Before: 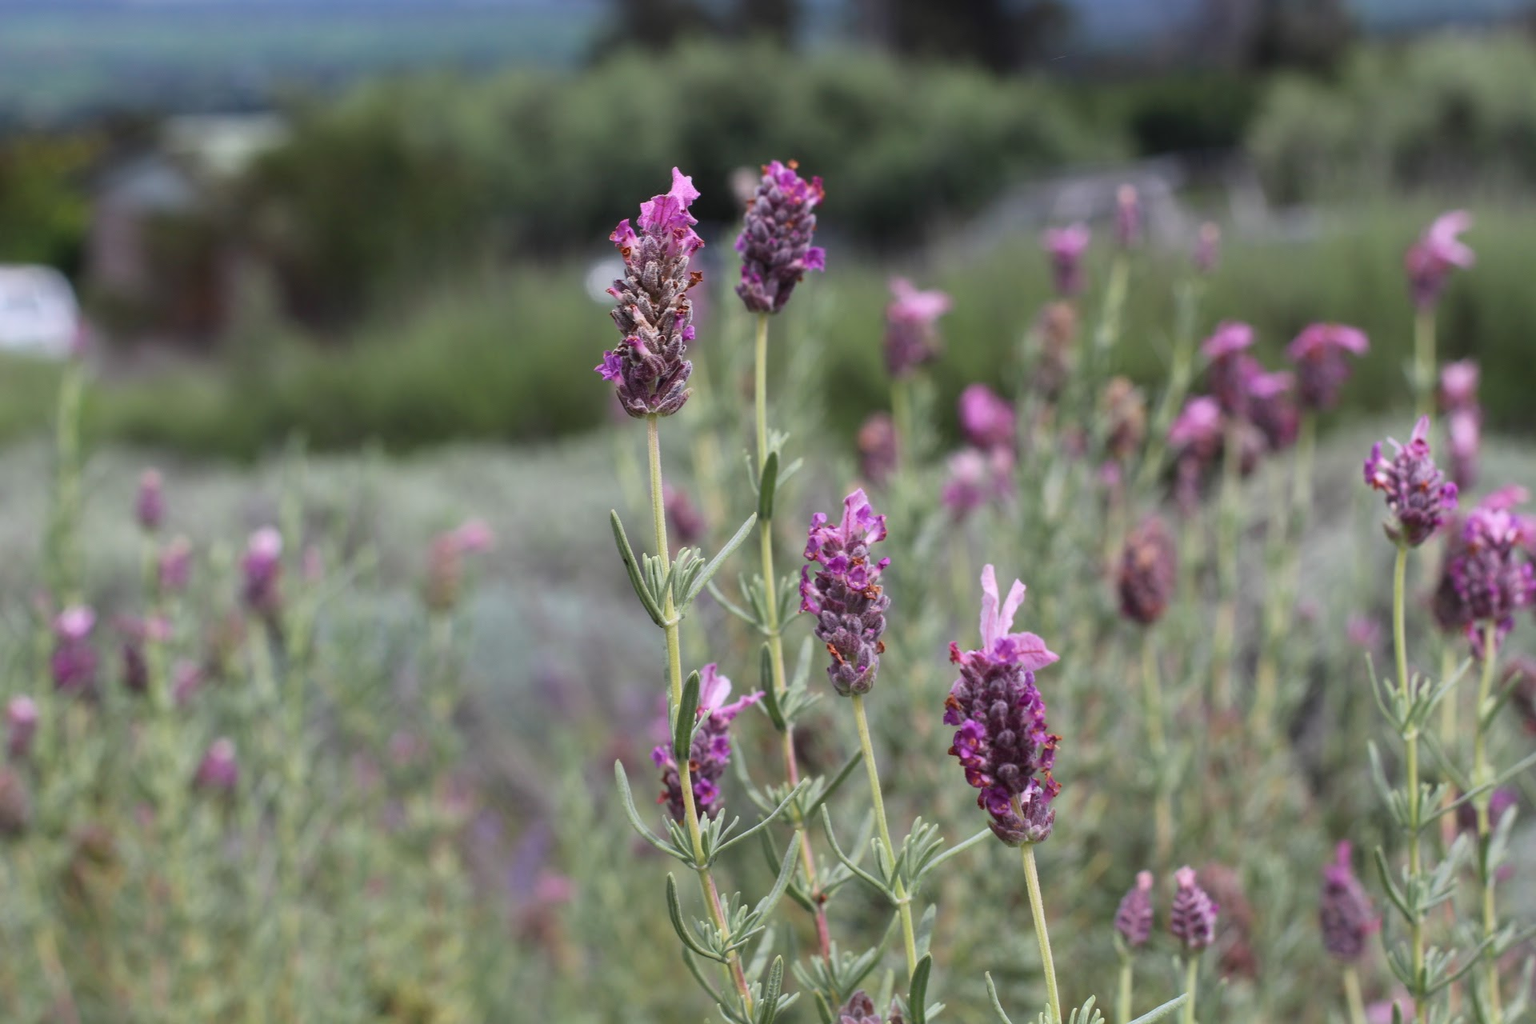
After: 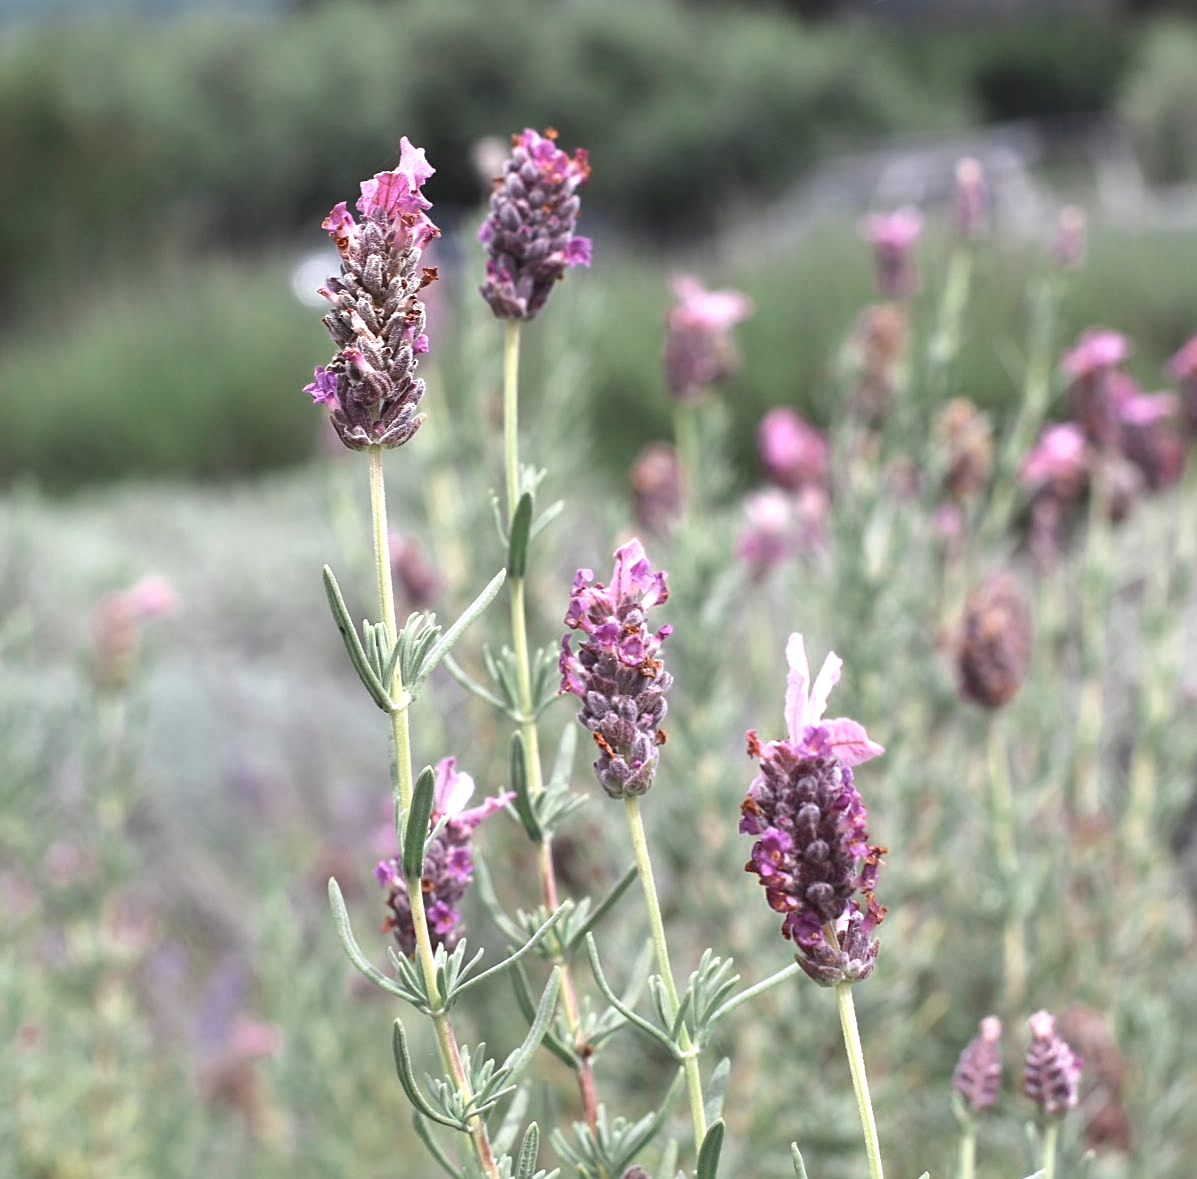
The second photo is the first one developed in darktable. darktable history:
crop and rotate: left 22.918%, top 5.629%, right 14.711%, bottom 2.247%
exposure: black level correction 0, exposure 0.9 EV, compensate highlight preservation false
color zones: curves: ch0 [(0, 0.5) (0.125, 0.4) (0.25, 0.5) (0.375, 0.4) (0.5, 0.4) (0.625, 0.35) (0.75, 0.35) (0.875, 0.5)]; ch1 [(0, 0.35) (0.125, 0.45) (0.25, 0.35) (0.375, 0.35) (0.5, 0.35) (0.625, 0.35) (0.75, 0.45) (0.875, 0.35)]; ch2 [(0, 0.6) (0.125, 0.5) (0.25, 0.5) (0.375, 0.6) (0.5, 0.6) (0.625, 0.5) (0.75, 0.5) (0.875, 0.5)]
sharpen: on, module defaults
